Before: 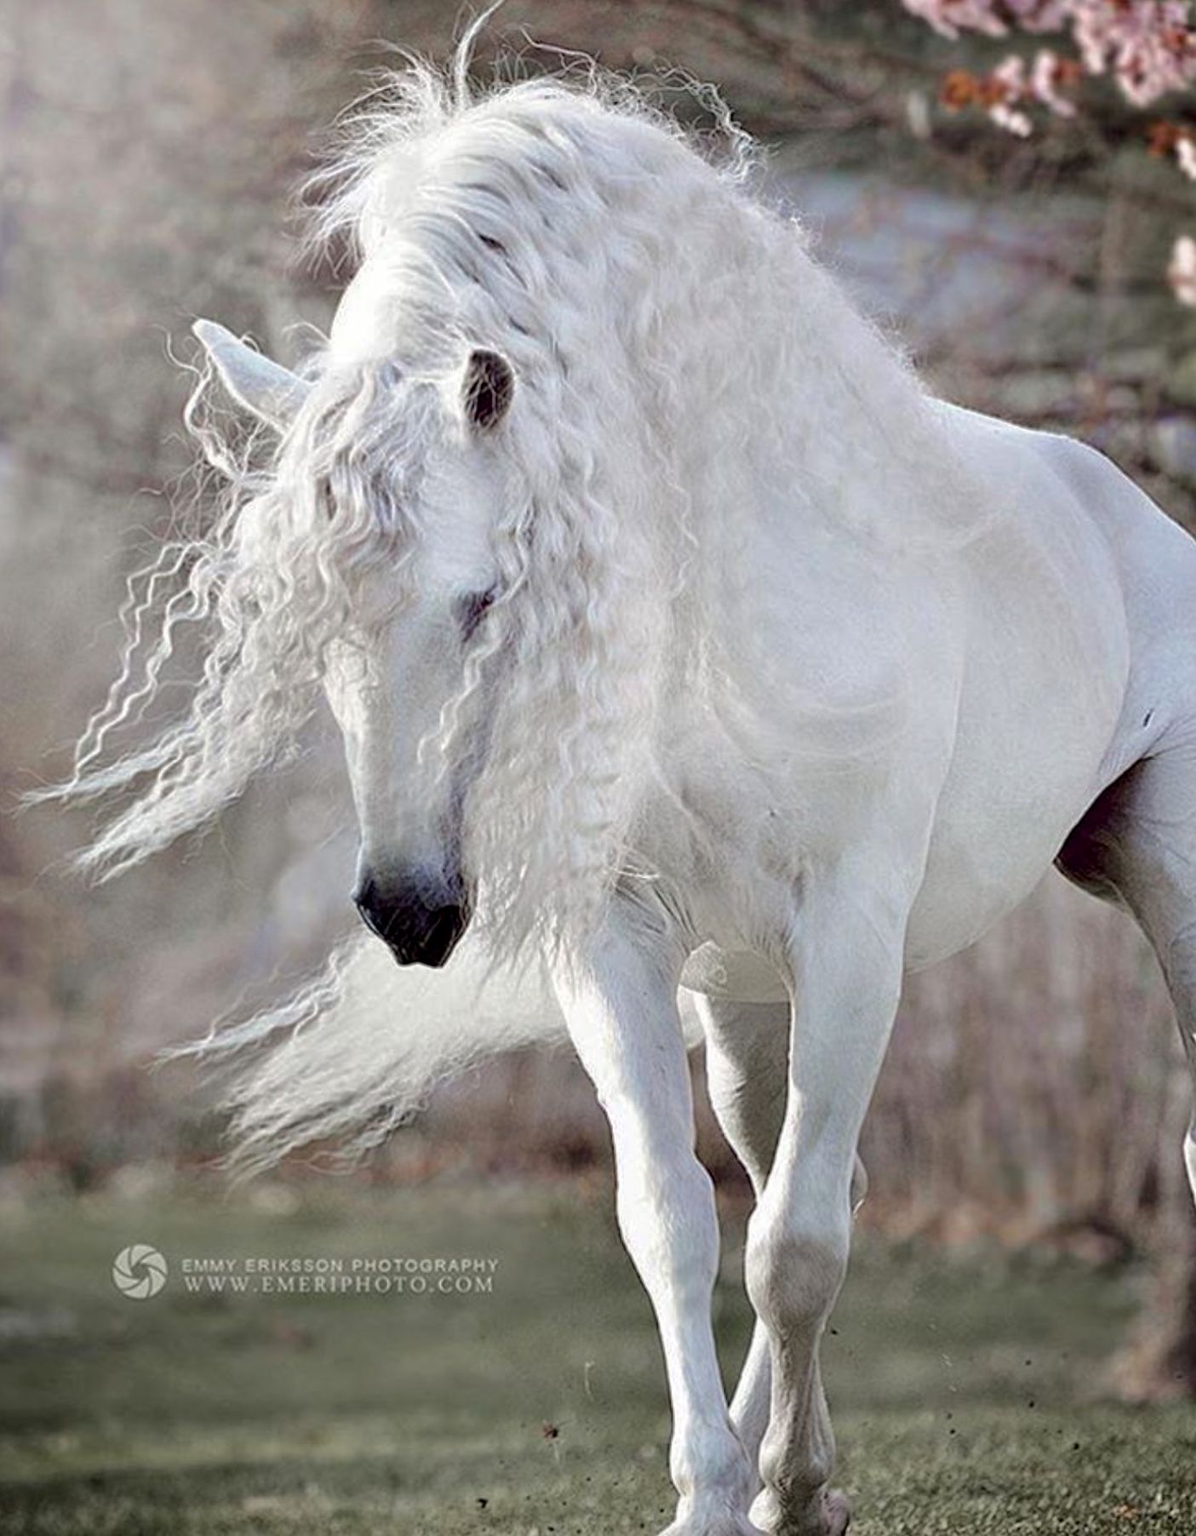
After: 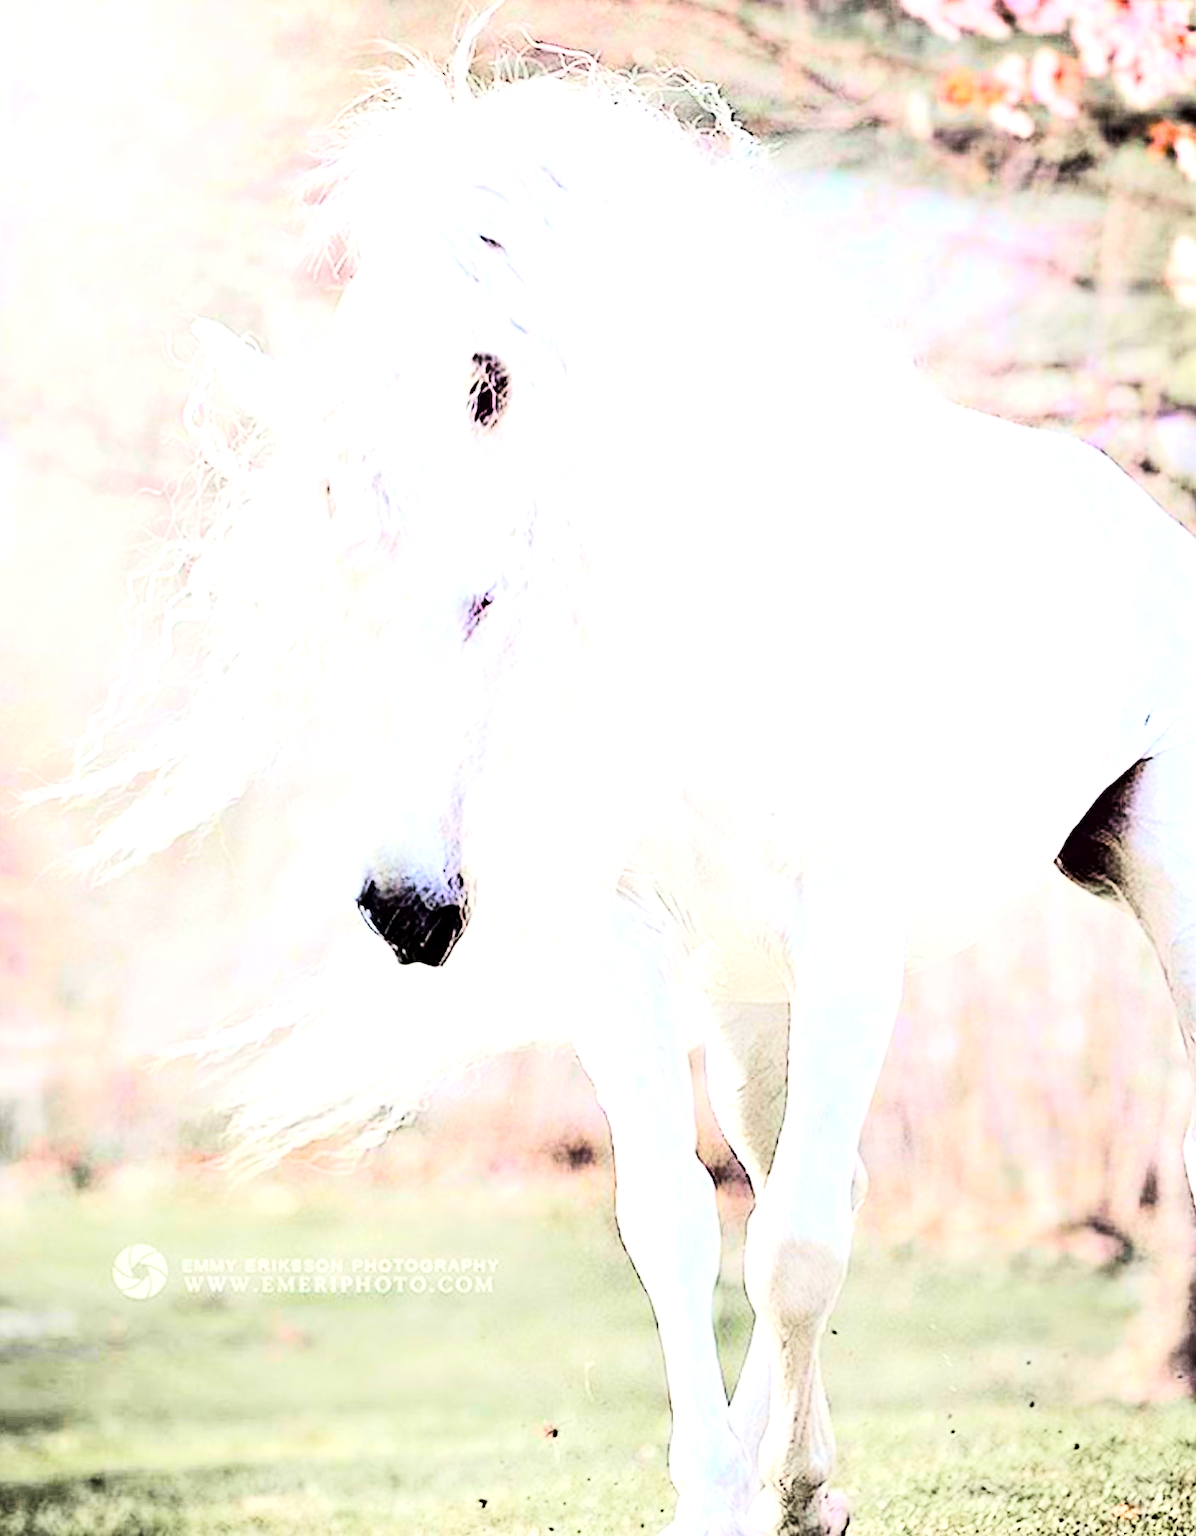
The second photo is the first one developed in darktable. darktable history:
exposure: black level correction 0.001, exposure 1.735 EV, compensate highlight preservation false
tone curve: curves: ch0 [(0, 0) (0.16, 0.055) (0.506, 0.762) (1, 1.024)], color space Lab, linked channels, preserve colors none
